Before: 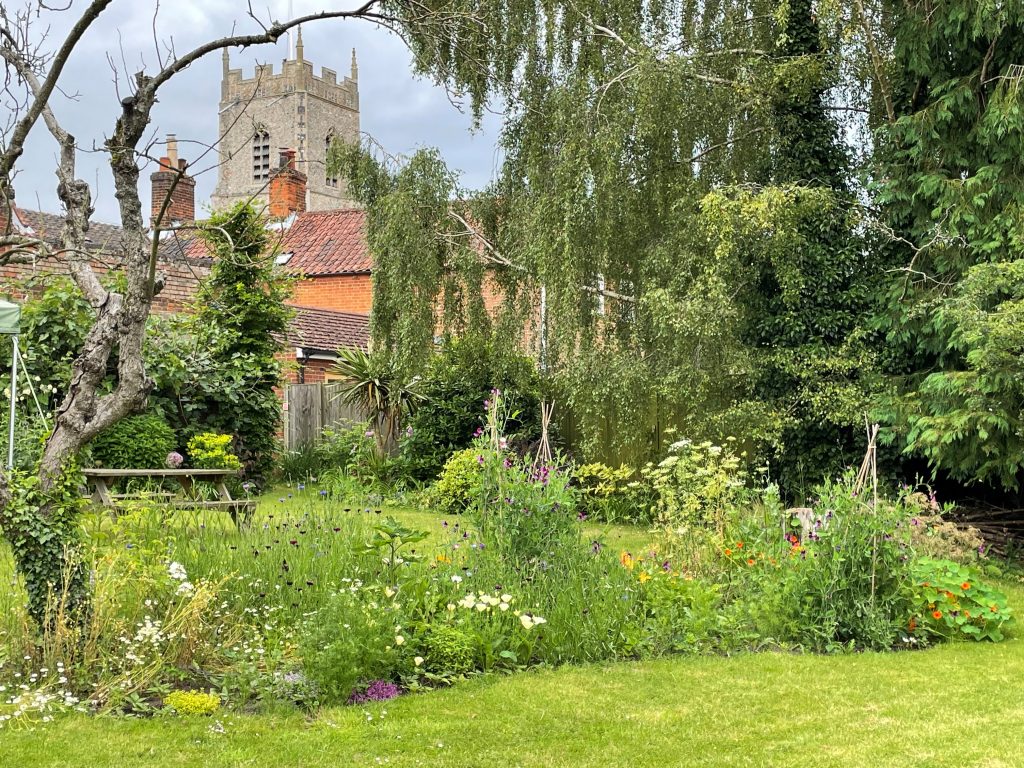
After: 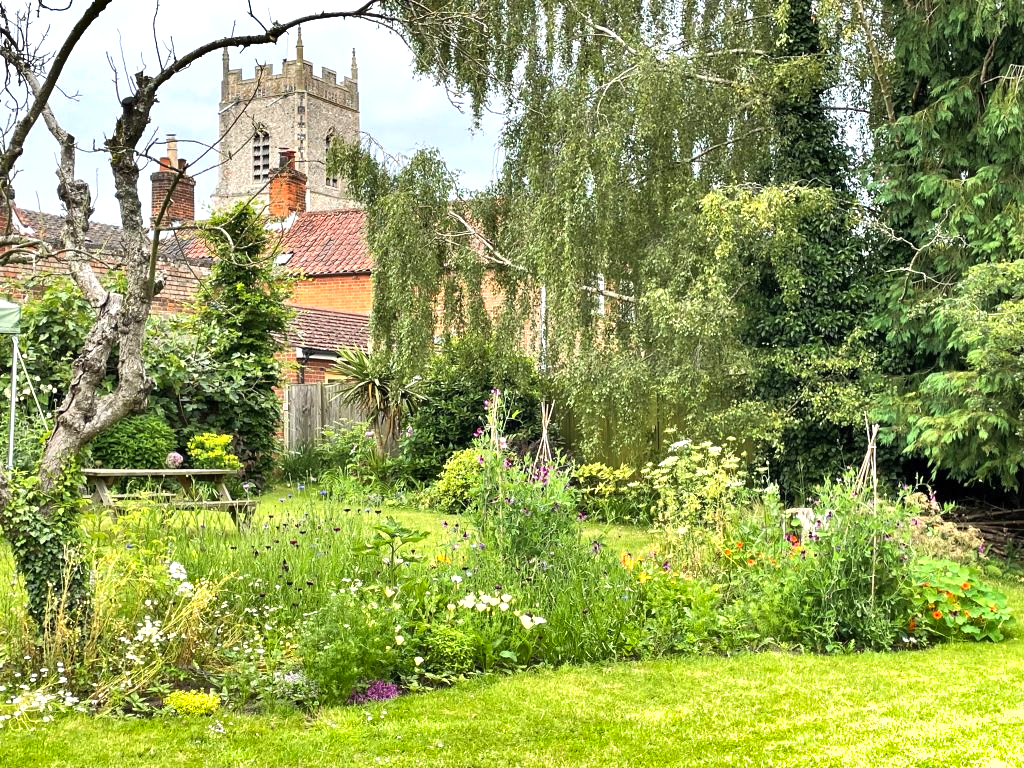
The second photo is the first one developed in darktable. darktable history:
exposure: exposure 0.6 EV, compensate highlight preservation false
shadows and highlights: shadows 12, white point adjustment 1.2, soften with gaussian
